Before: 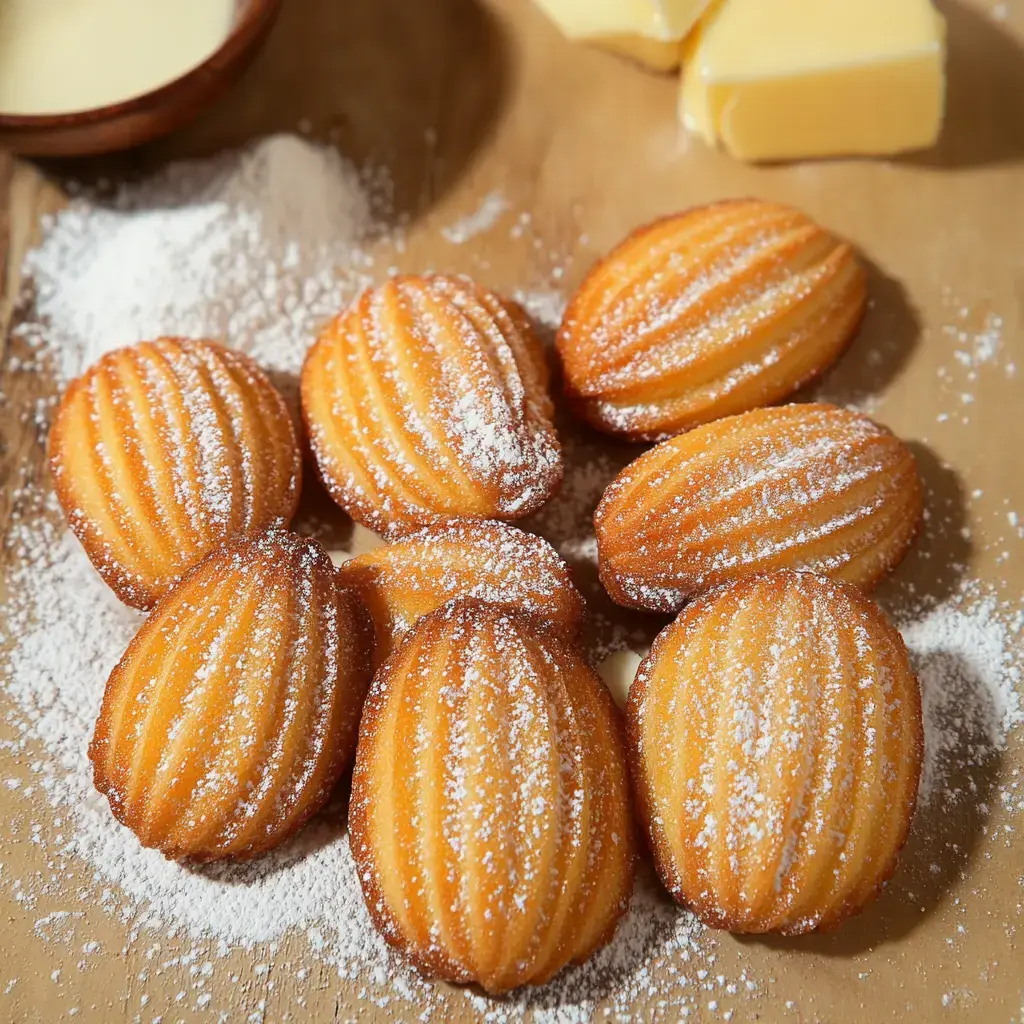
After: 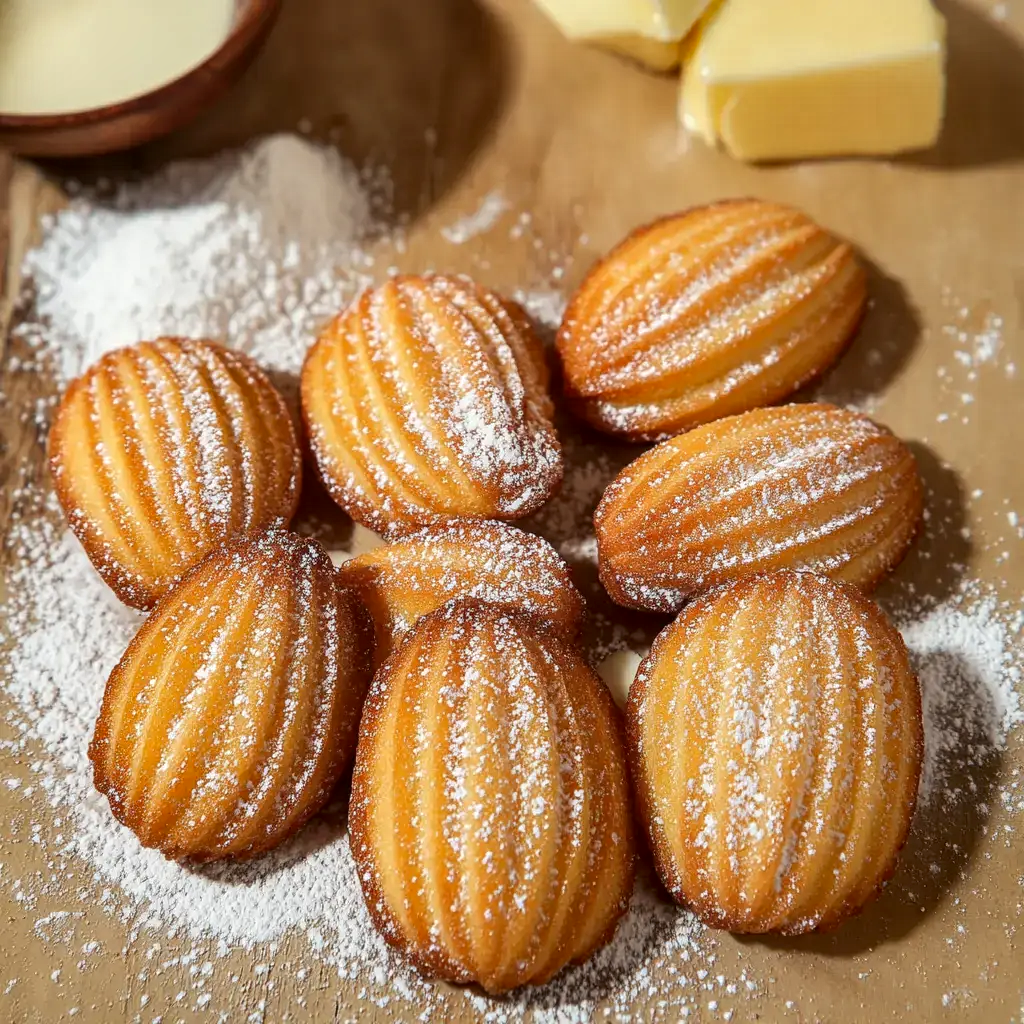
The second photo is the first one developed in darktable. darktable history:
local contrast: detail 130%
shadows and highlights: shadows 52.62, soften with gaussian
